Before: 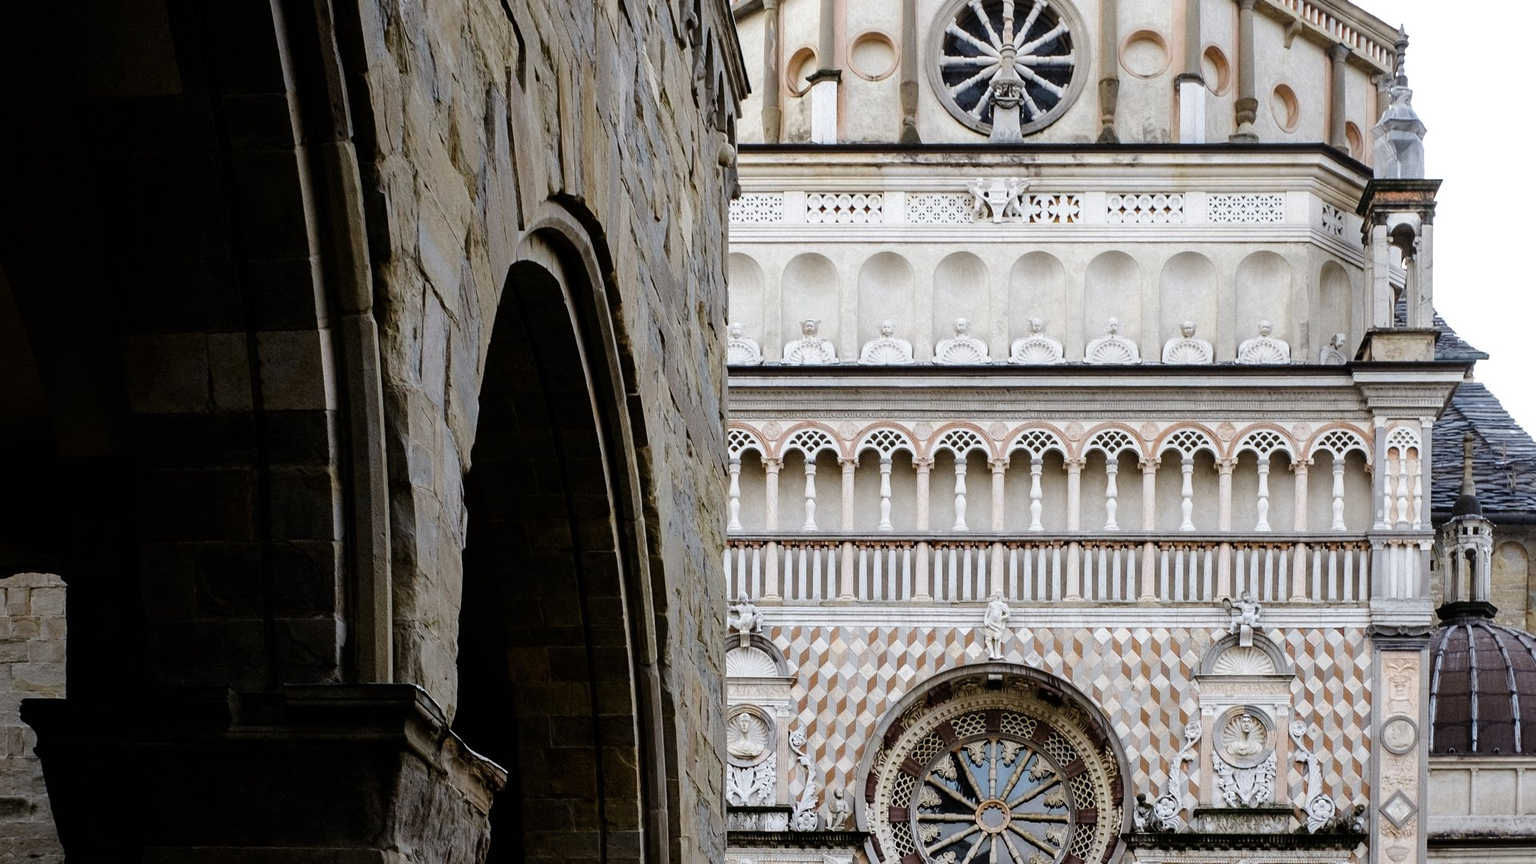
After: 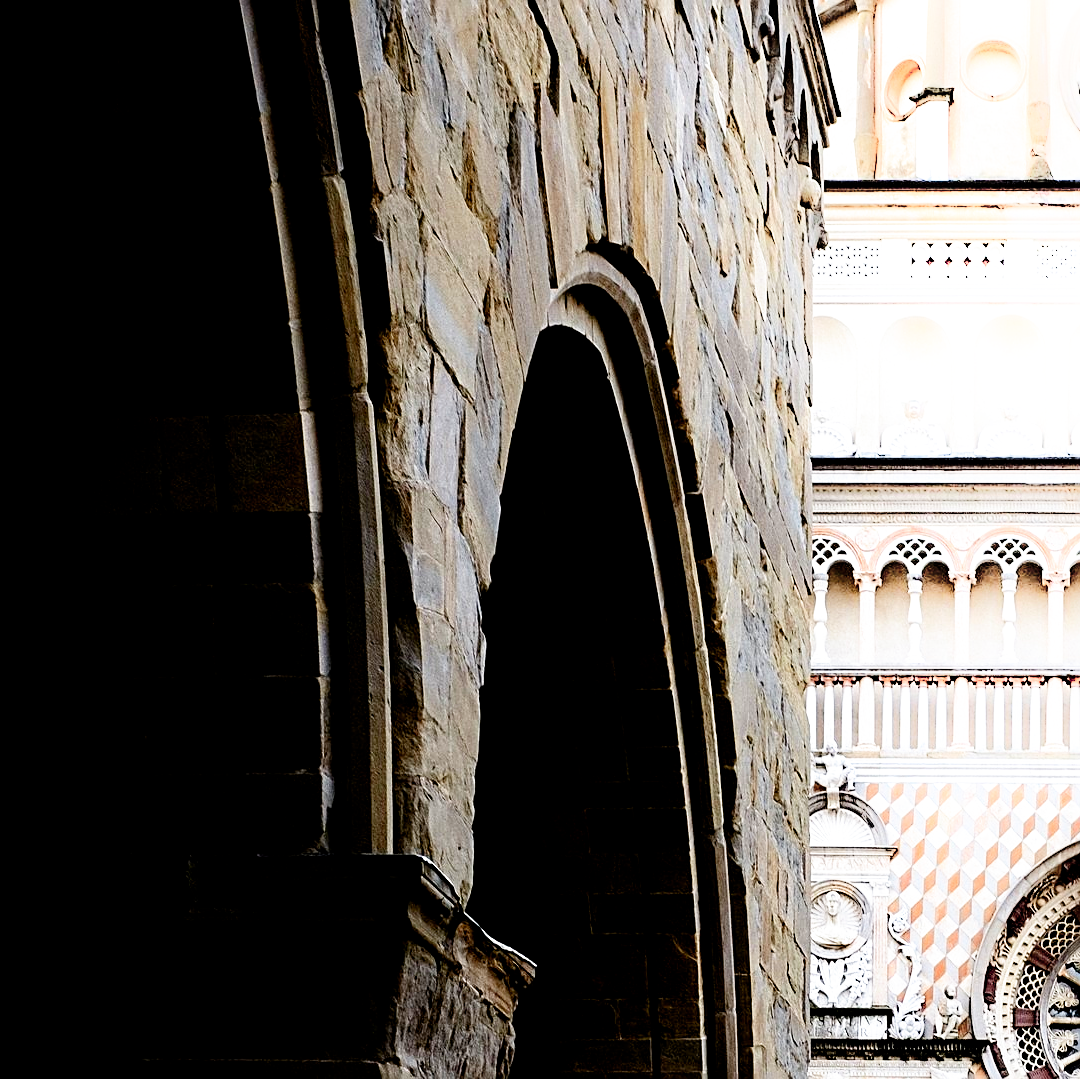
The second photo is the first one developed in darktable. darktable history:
filmic rgb: black relative exposure -6.3 EV, white relative exposure 2.8 EV, threshold 3 EV, target black luminance 0%, hardness 4.6, latitude 67.35%, contrast 1.292, shadows ↔ highlights balance -3.5%, preserve chrominance no, color science v4 (2020), contrast in shadows soft, enable highlight reconstruction true
crop: left 5.114%, right 38.589%
sharpen: on, module defaults
shadows and highlights: shadows -21.3, highlights 100, soften with gaussian
exposure: exposure 0.7 EV, compensate highlight preservation false
color zones: curves: ch1 [(0.235, 0.558) (0.75, 0.5)]; ch2 [(0.25, 0.462) (0.749, 0.457)], mix 40.67%
